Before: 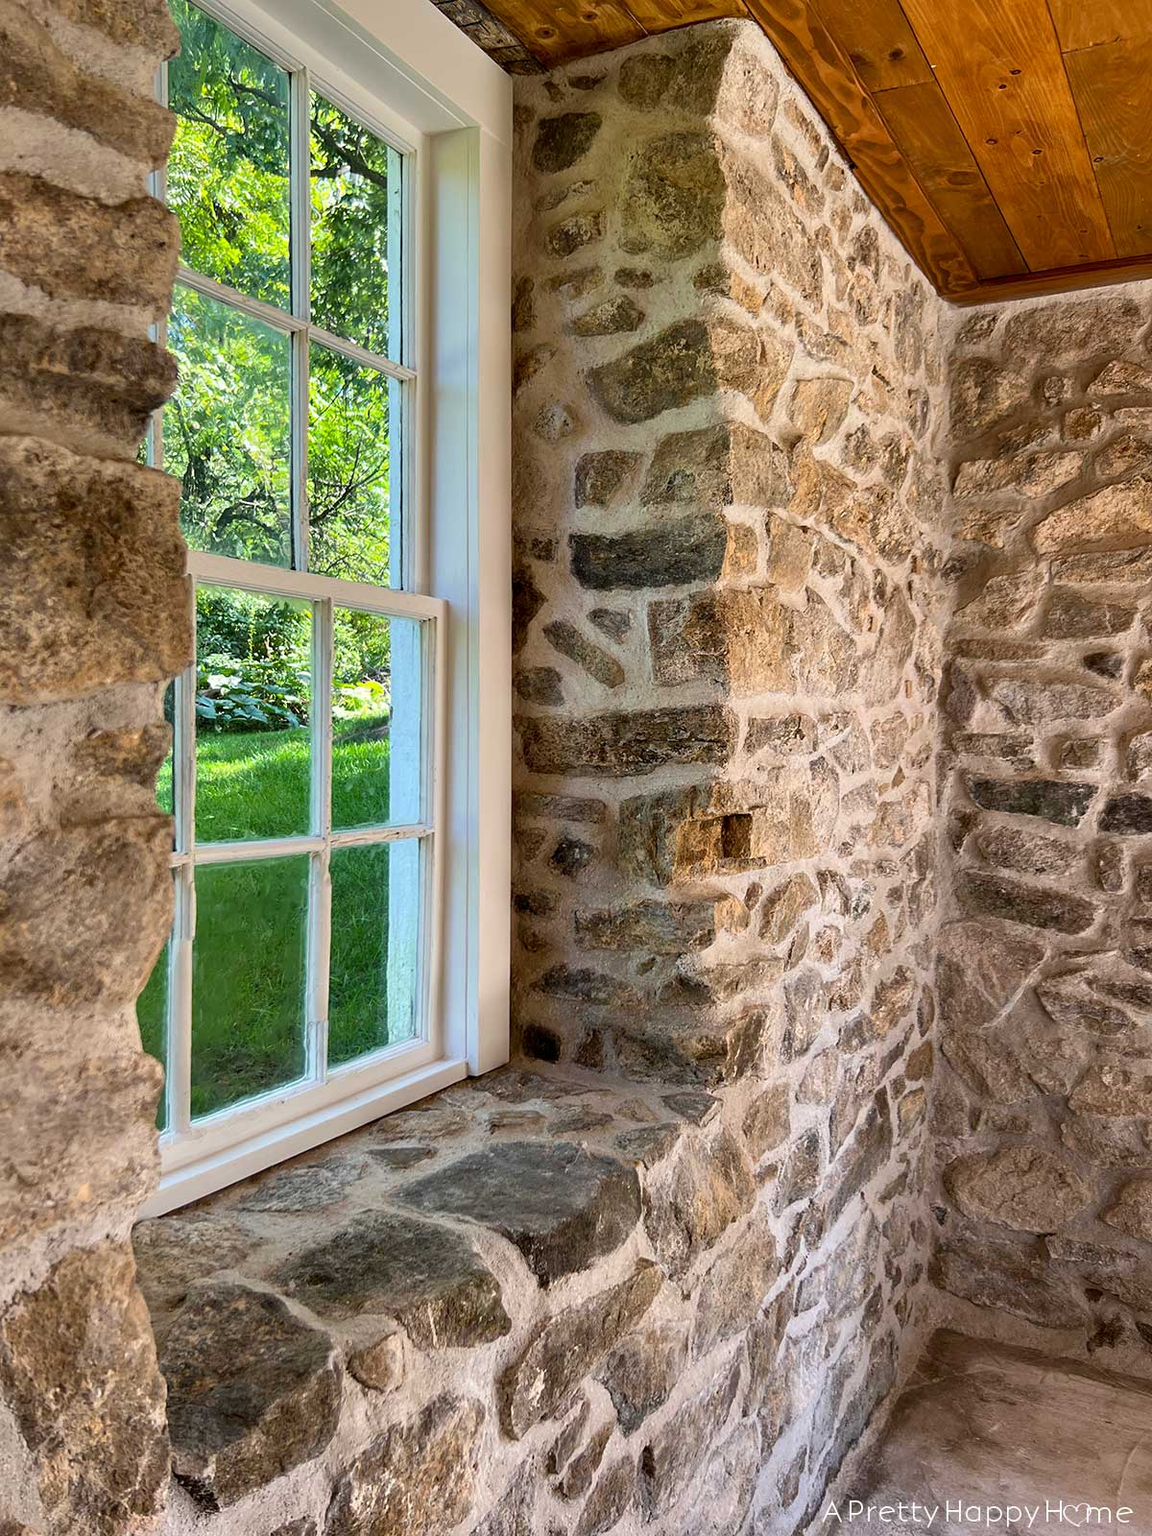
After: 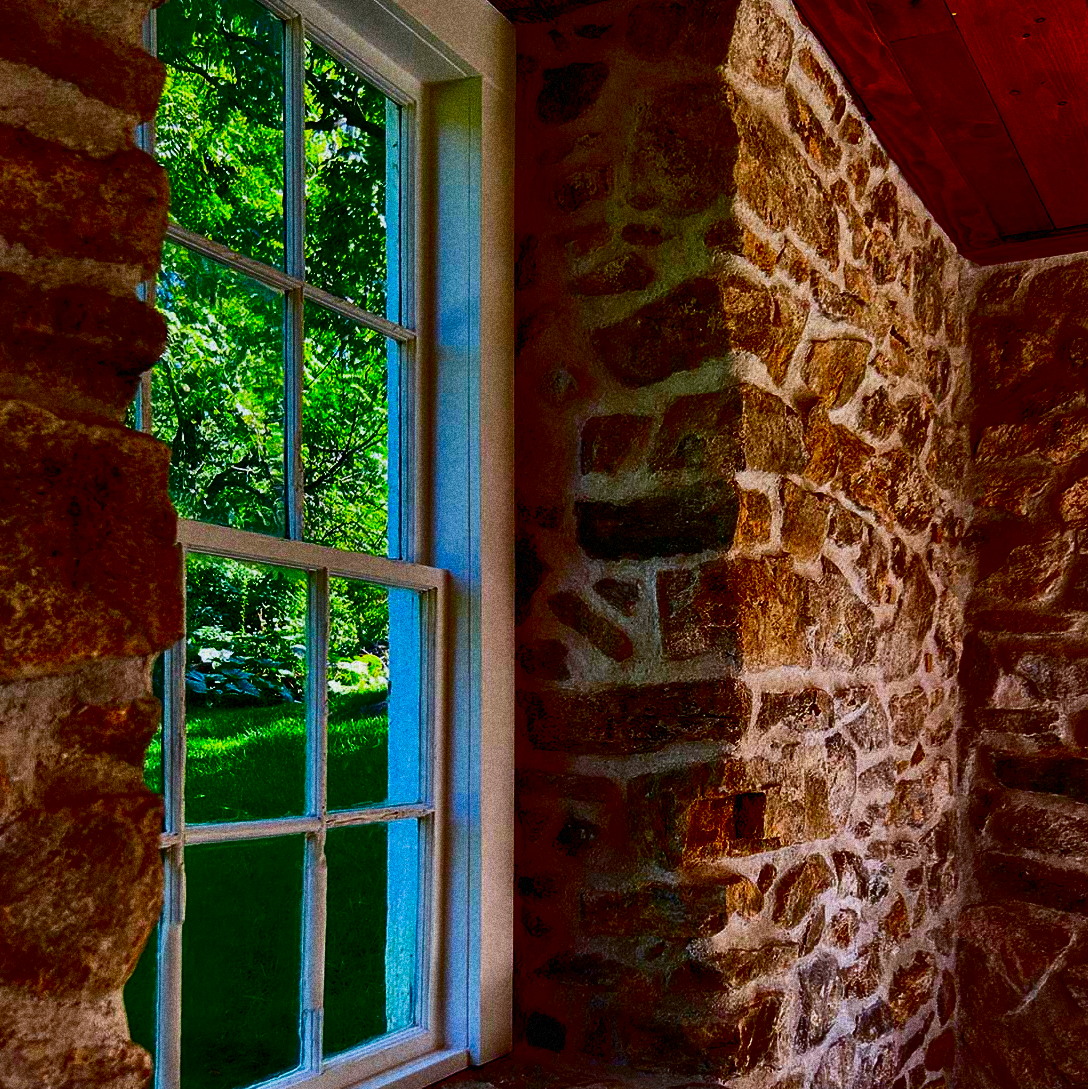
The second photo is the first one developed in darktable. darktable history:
contrast brightness saturation: brightness -1, saturation 1
crop: left 1.509%, top 3.452%, right 7.696%, bottom 28.452%
white balance: red 0.984, blue 1.059
color balance rgb: perceptual saturation grading › global saturation 20%, perceptual saturation grading › highlights -25%, perceptual saturation grading › shadows 50%
rgb curve: curves: ch0 [(0, 0) (0.093, 0.159) (0.241, 0.265) (0.414, 0.42) (1, 1)], compensate middle gray true, preserve colors basic power
grain: coarseness 14.49 ISO, strength 48.04%, mid-tones bias 35%
filmic rgb: black relative exposure -3.72 EV, white relative exposure 2.77 EV, dynamic range scaling -5.32%, hardness 3.03
